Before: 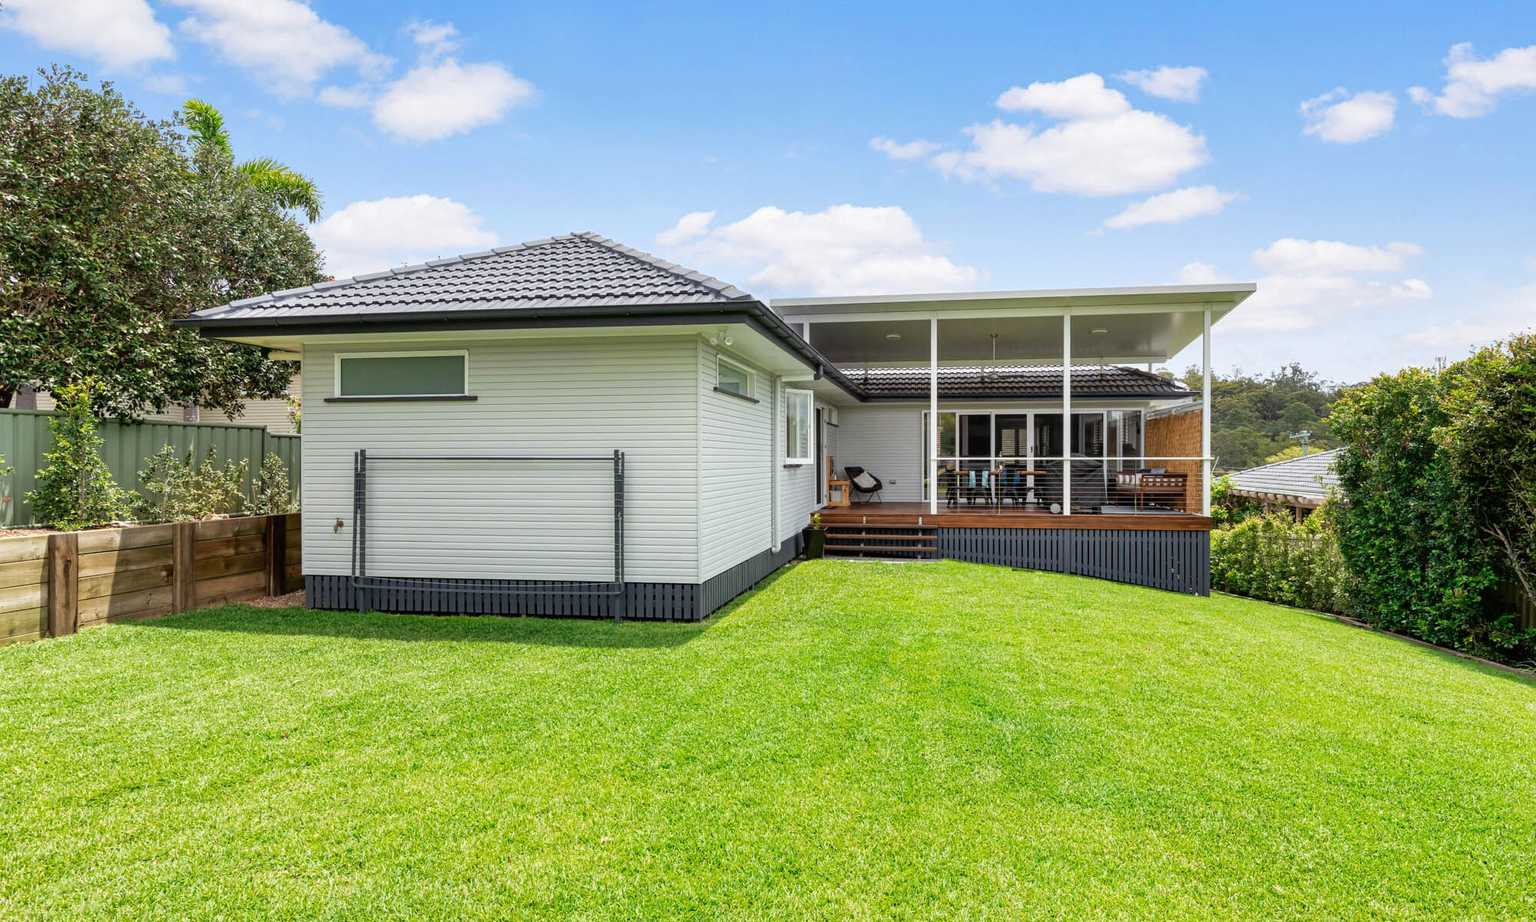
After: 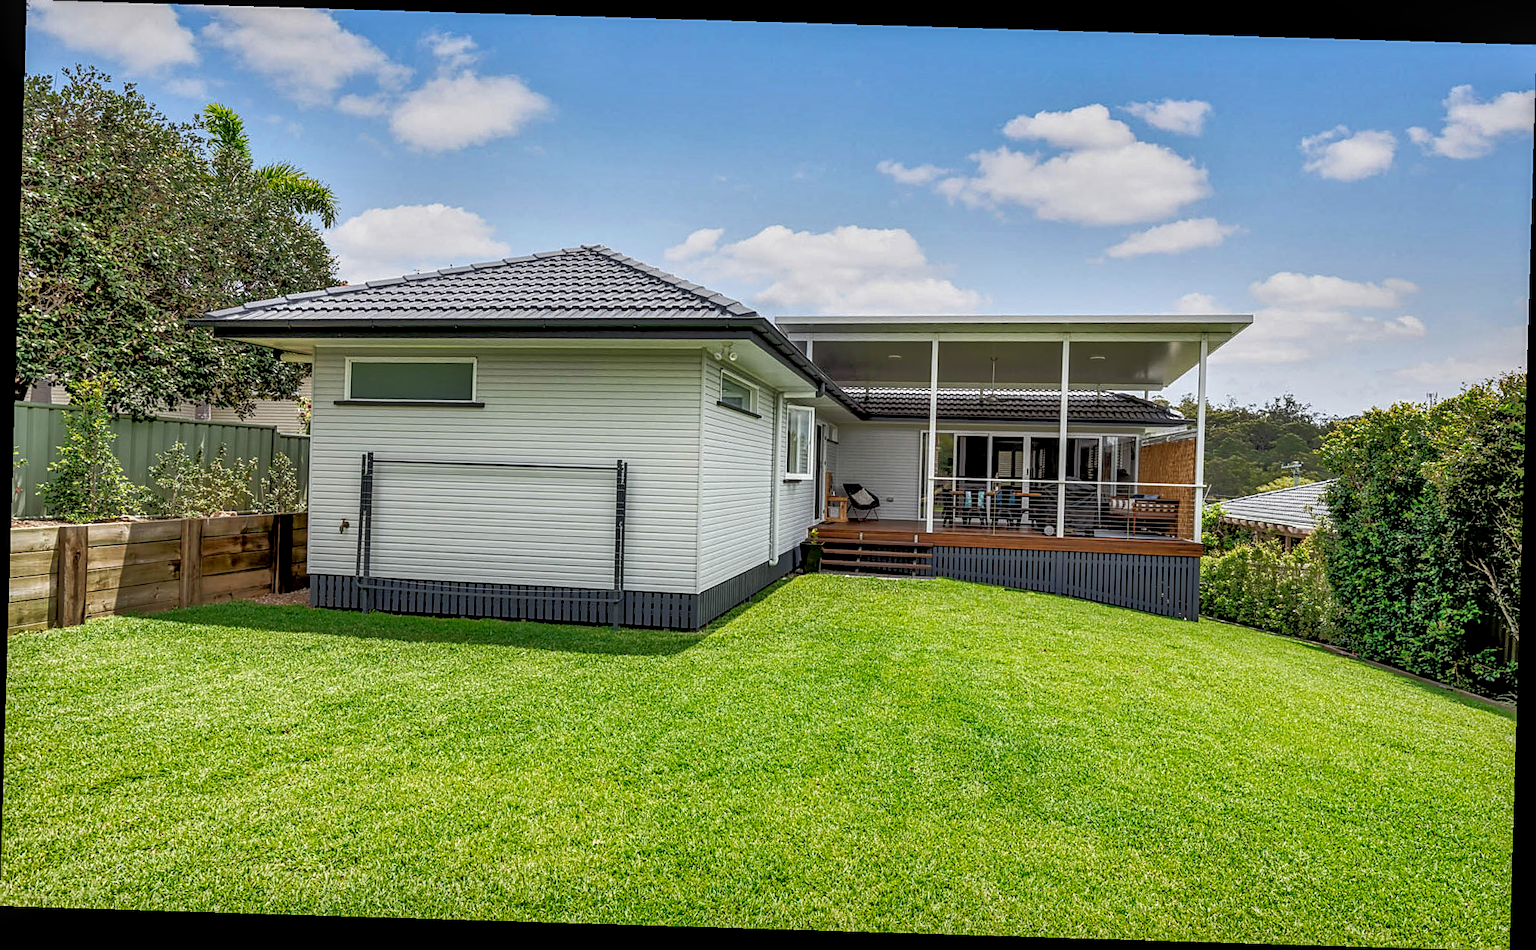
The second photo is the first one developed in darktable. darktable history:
exposure: exposure -0.36 EV, compensate highlight preservation false
local contrast: highlights 20%, detail 150%
sharpen: on, module defaults
rotate and perspective: rotation 1.72°, automatic cropping off
tone equalizer: -8 EV -0.528 EV, -7 EV -0.319 EV, -6 EV -0.083 EV, -5 EV 0.413 EV, -4 EV 0.985 EV, -3 EV 0.791 EV, -2 EV -0.01 EV, -1 EV 0.14 EV, +0 EV -0.012 EV, smoothing 1
